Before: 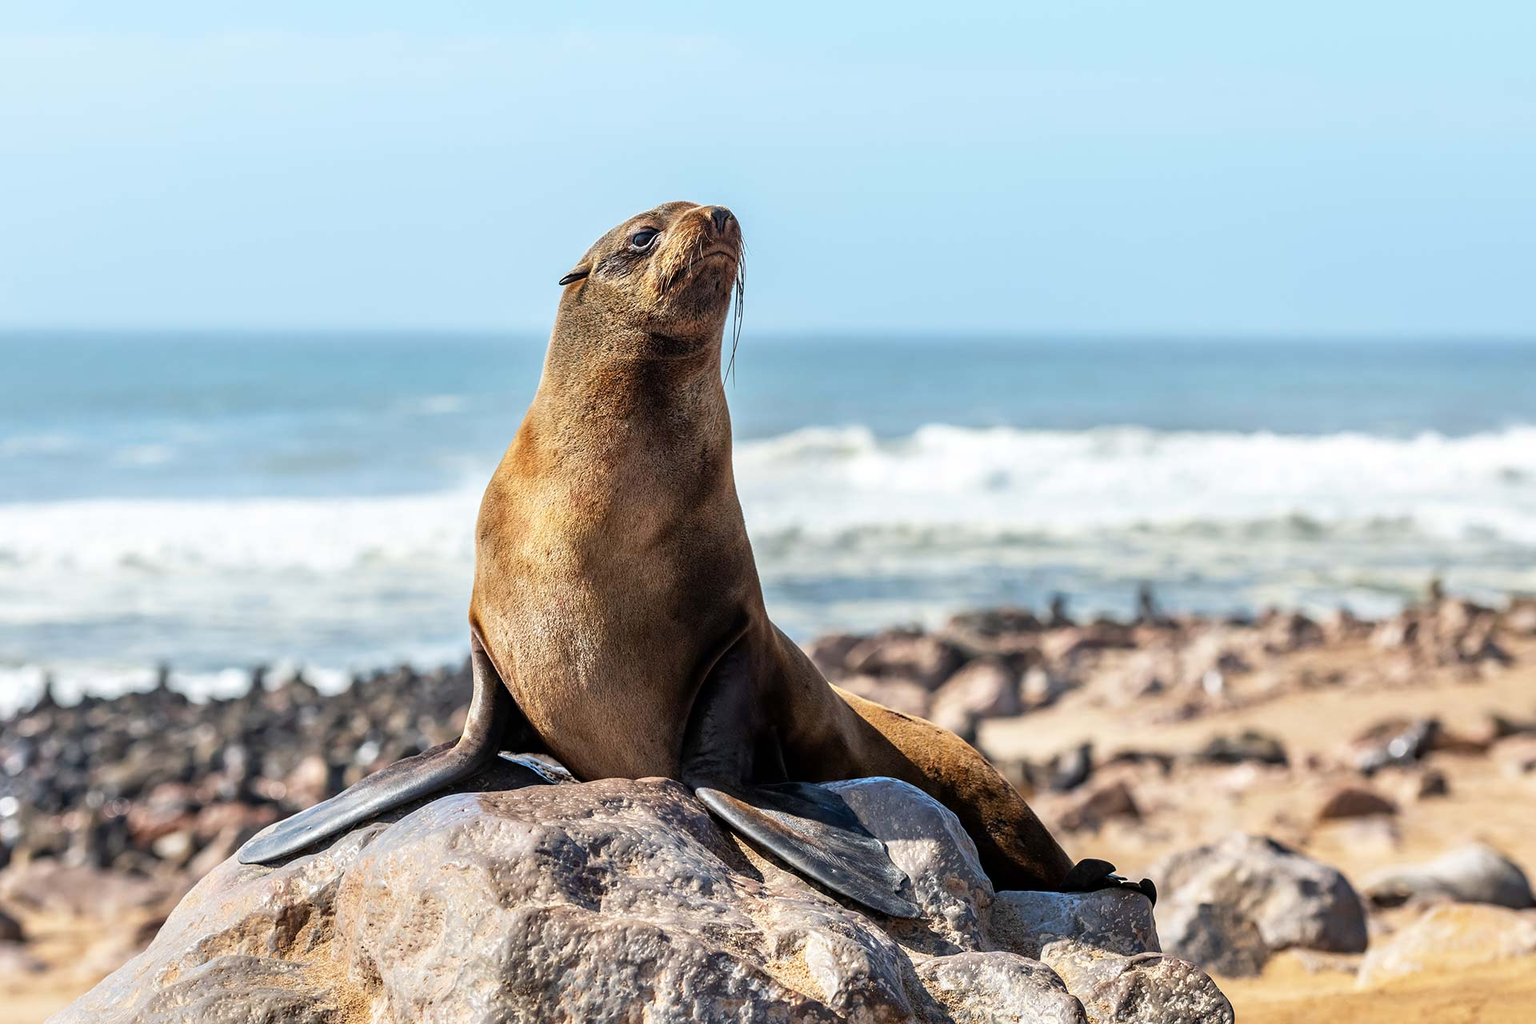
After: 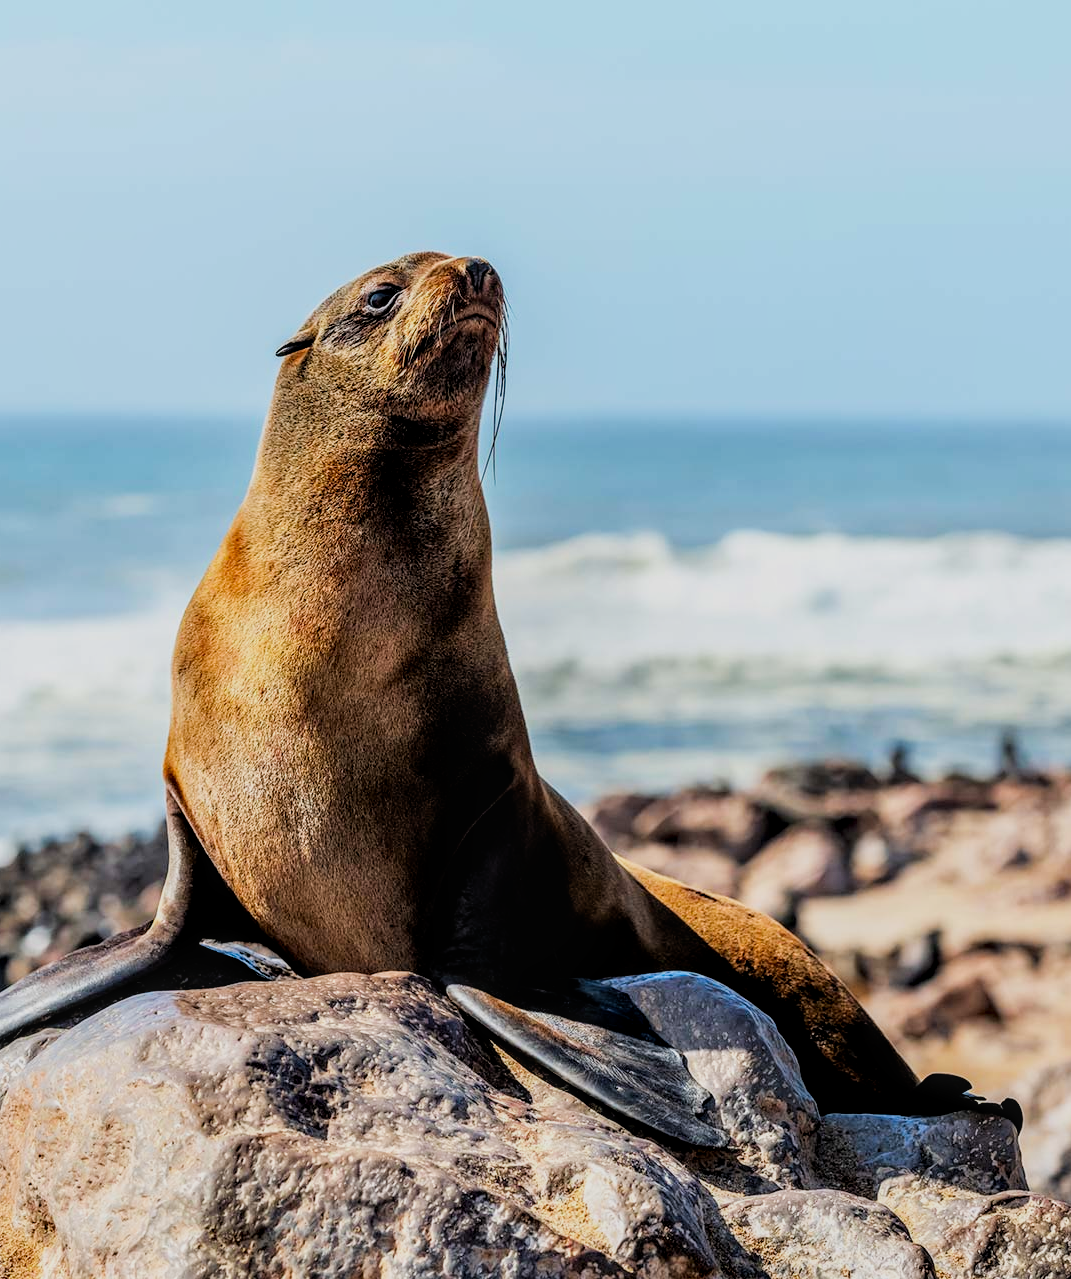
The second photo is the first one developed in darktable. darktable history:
filmic rgb: black relative exposure -5.13 EV, white relative exposure 3.95 EV, hardness 2.89, contrast 1.183, highlights saturation mix -29.75%
local contrast: on, module defaults
contrast brightness saturation: brightness -0.015, saturation 0.353
crop: left 22.066%, right 22.133%, bottom 0.003%
